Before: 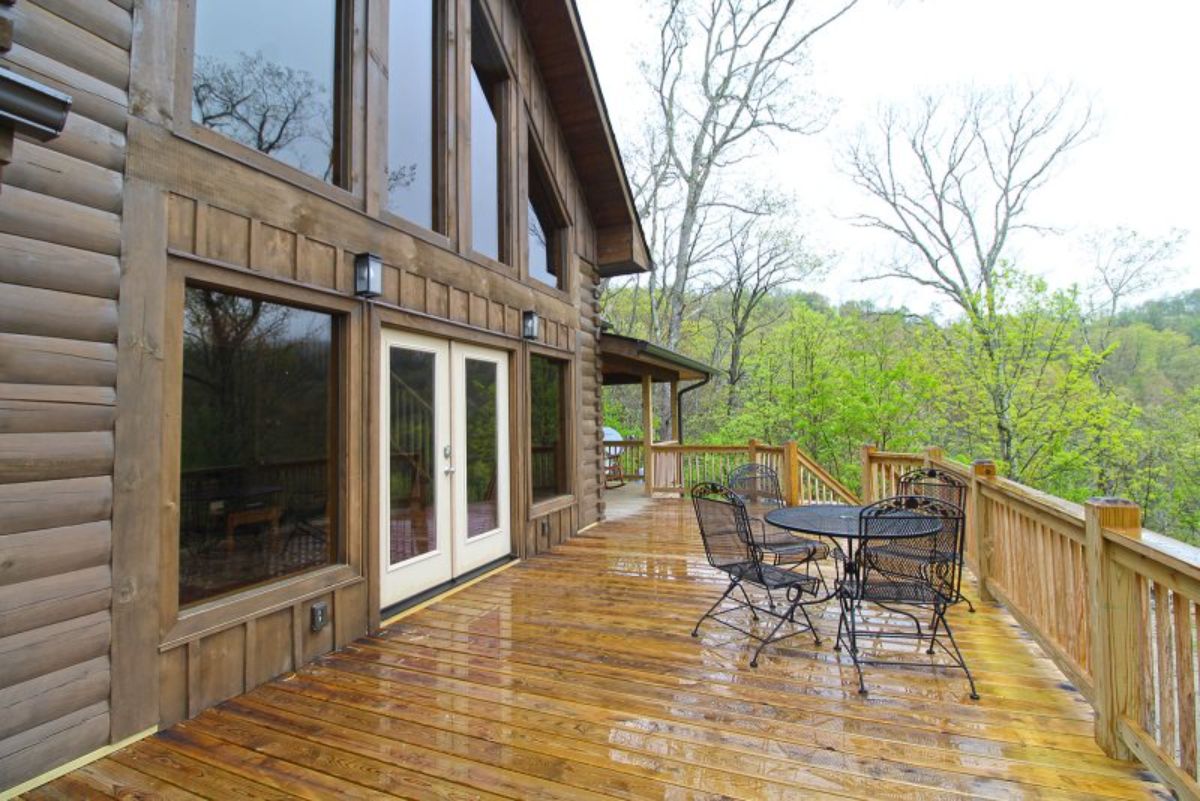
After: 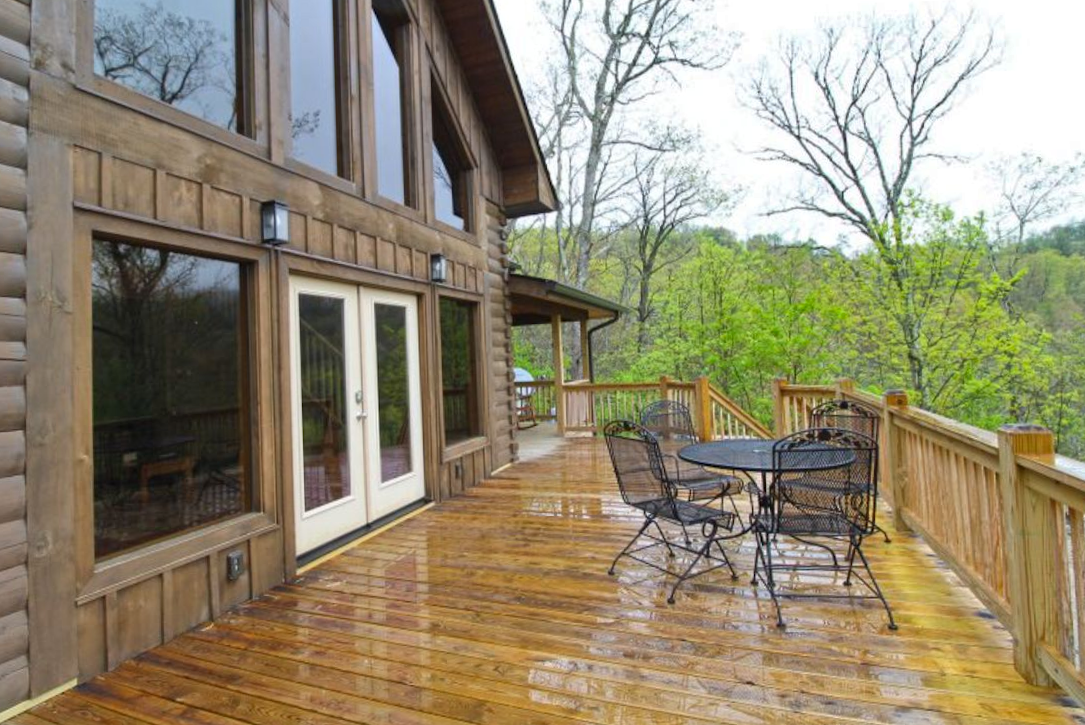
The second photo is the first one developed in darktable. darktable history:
crop and rotate: angle 1.61°, left 5.732%, top 5.702%
shadows and highlights: soften with gaussian
